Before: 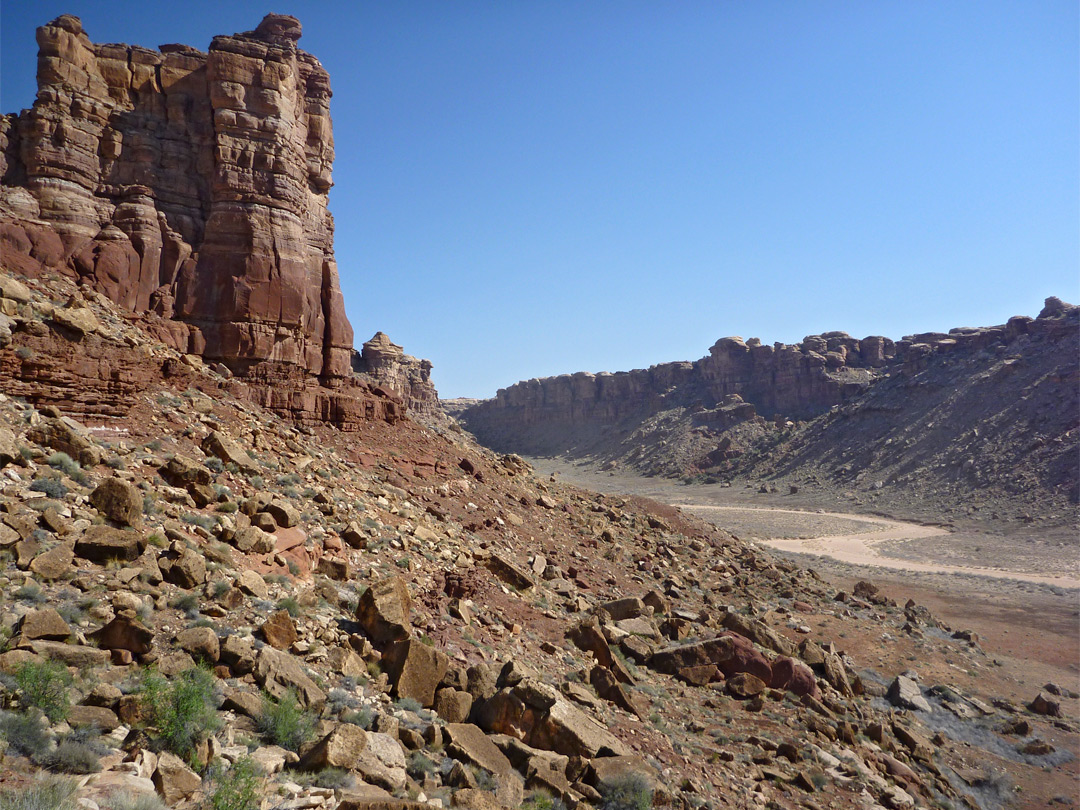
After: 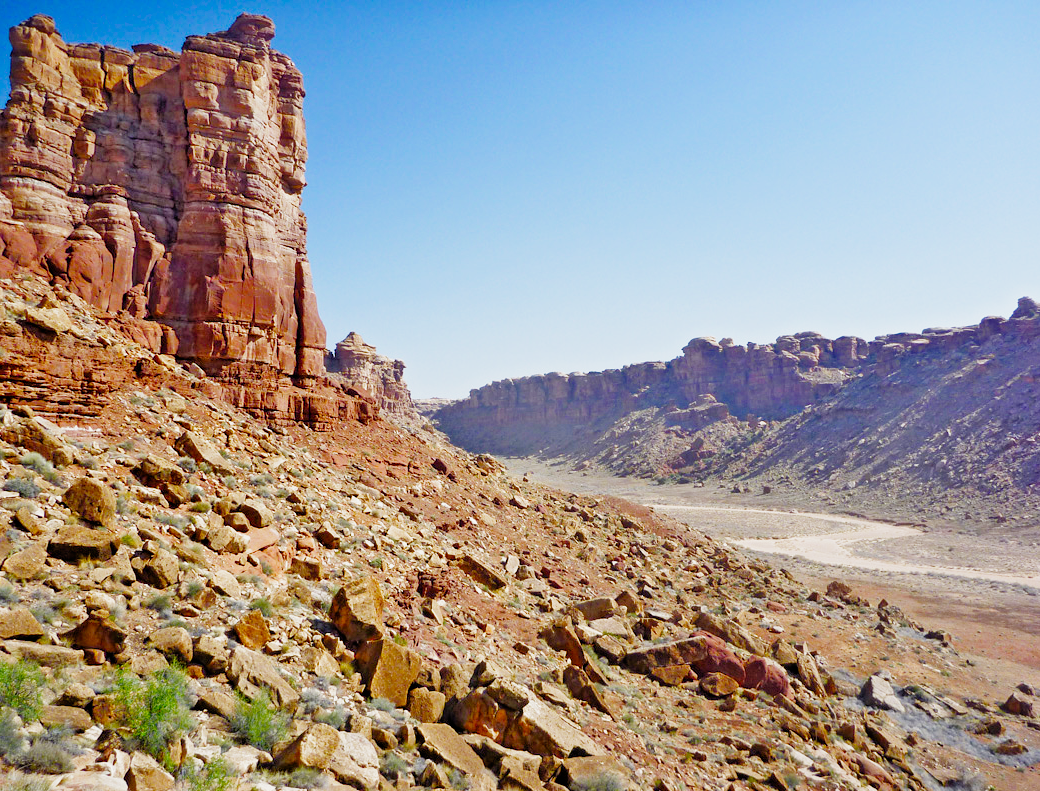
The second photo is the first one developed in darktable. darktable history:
filmic rgb: black relative exposure -5.07 EV, white relative exposure 3.99 EV, hardness 2.9, contrast 1.296, add noise in highlights 0, preserve chrominance no, color science v3 (2019), use custom middle-gray values true, contrast in highlights soft
tone equalizer: -7 EV 0.155 EV, -6 EV 0.632 EV, -5 EV 1.13 EV, -4 EV 1.36 EV, -3 EV 1.14 EV, -2 EV 0.6 EV, -1 EV 0.15 EV
crop and rotate: left 2.534%, right 1.157%, bottom 2.235%
exposure: black level correction 0, exposure 0.691 EV, compensate highlight preservation false
color balance rgb: perceptual saturation grading › global saturation 30.913%
